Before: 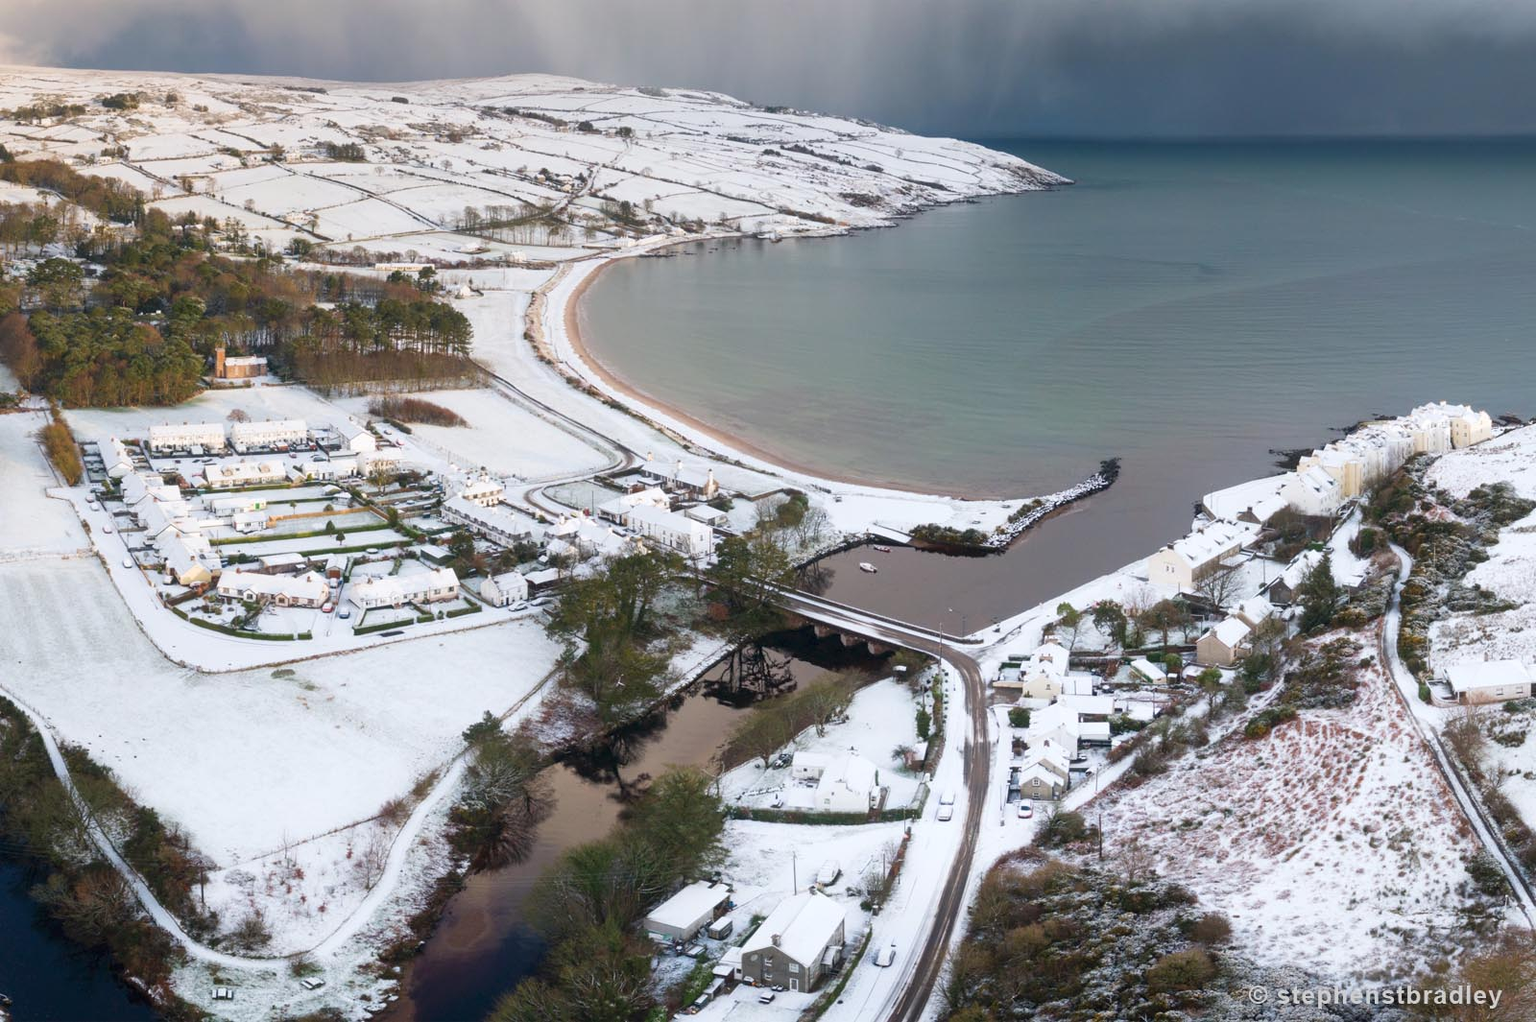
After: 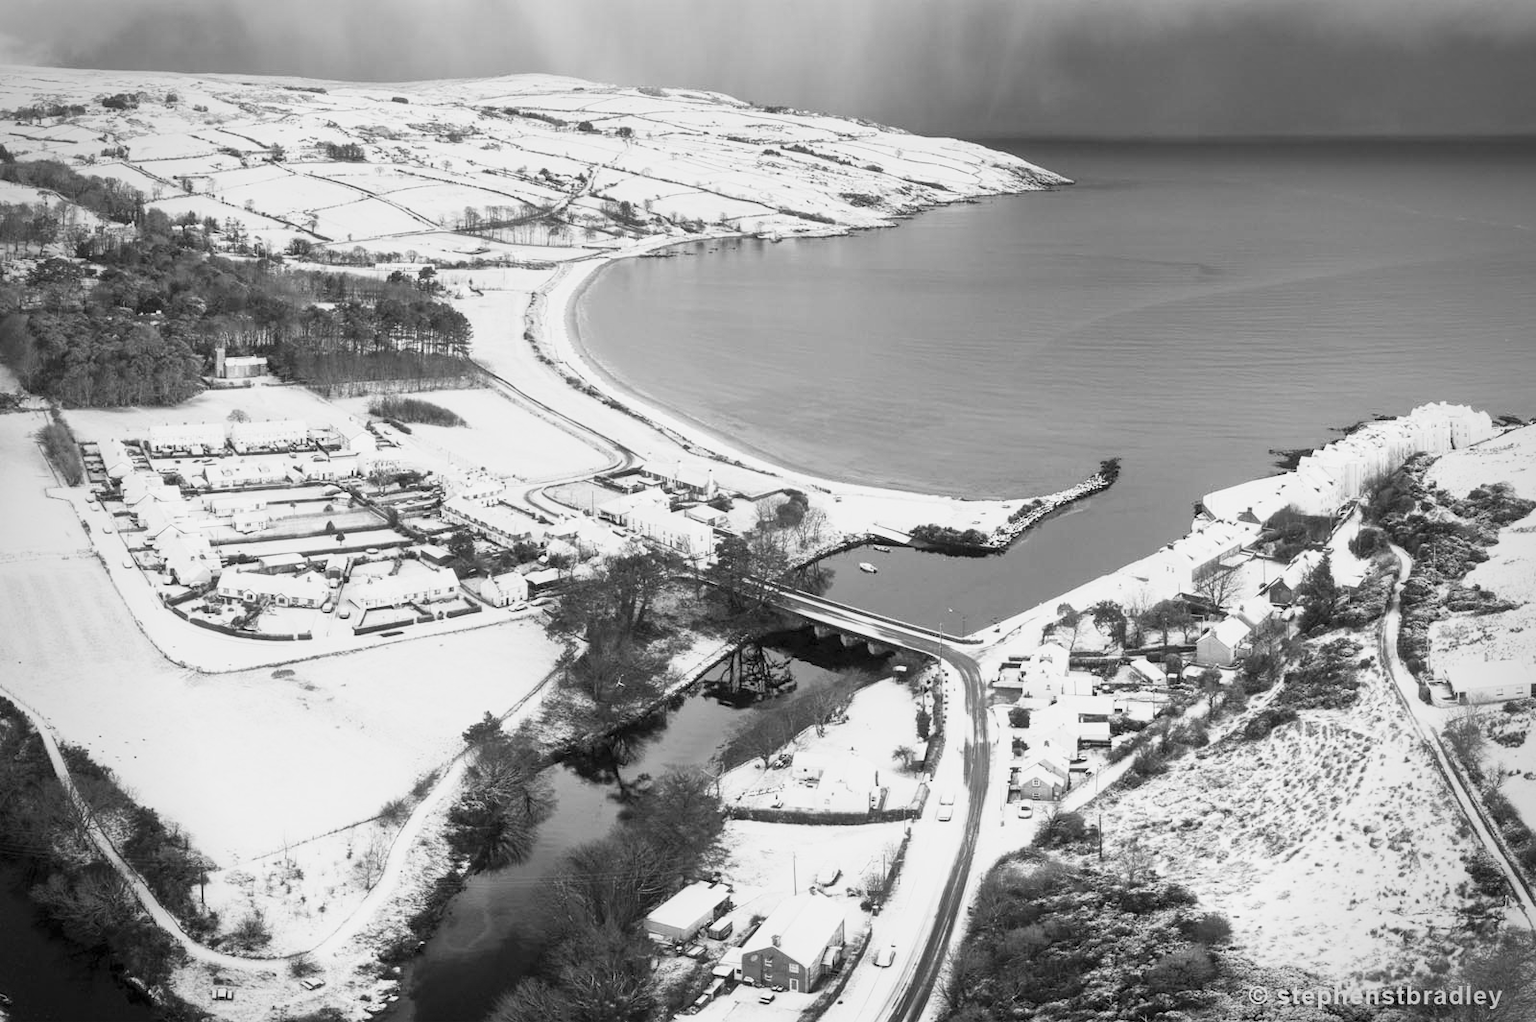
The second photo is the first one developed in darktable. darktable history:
base curve: curves: ch0 [(0, 0) (0.088, 0.125) (0.176, 0.251) (0.354, 0.501) (0.613, 0.749) (1, 0.877)], preserve colors none
local contrast: highlights 100%, shadows 100%, detail 120%, midtone range 0.2
vignetting: on, module defaults
monochrome: on, module defaults
